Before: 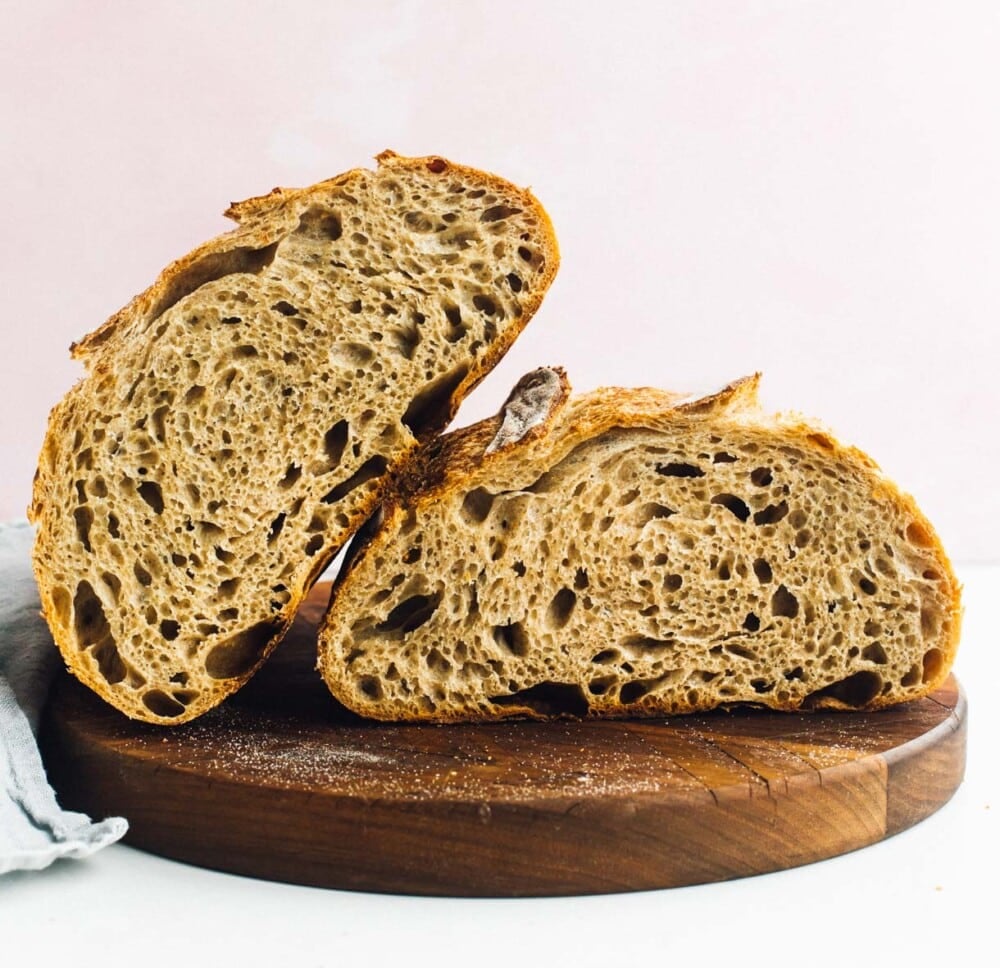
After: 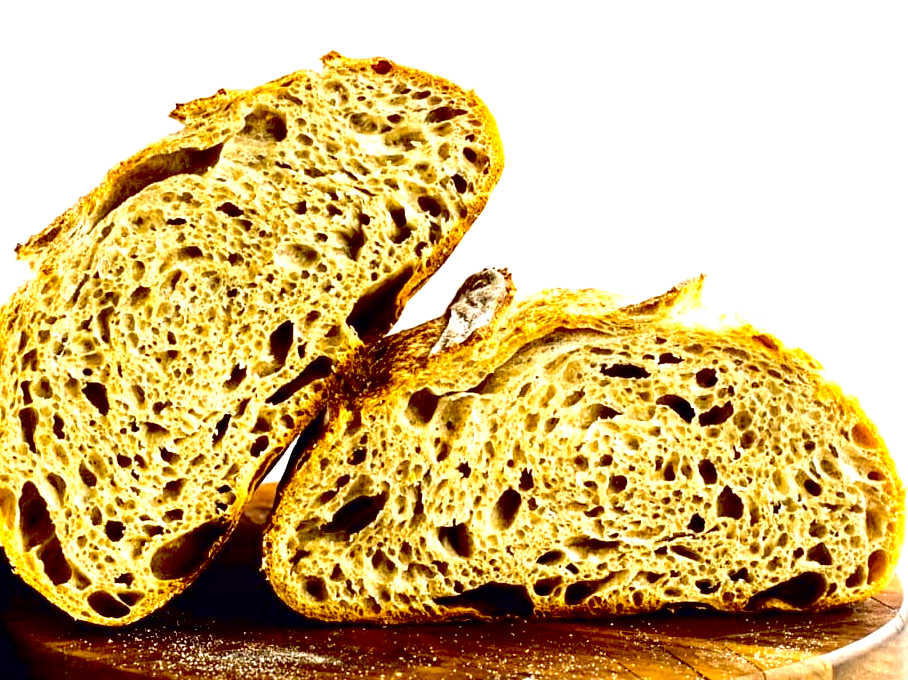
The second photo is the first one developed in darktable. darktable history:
color contrast: green-magenta contrast 0.8, blue-yellow contrast 1.1, unbound 0
sharpen: amount 0.2
crop: left 5.596%, top 10.314%, right 3.534%, bottom 19.395%
velvia: on, module defaults
exposure: black level correction 0.035, exposure 0.9 EV, compensate highlight preservation false
contrast brightness saturation: contrast 0.04, saturation 0.07
tone equalizer: on, module defaults
